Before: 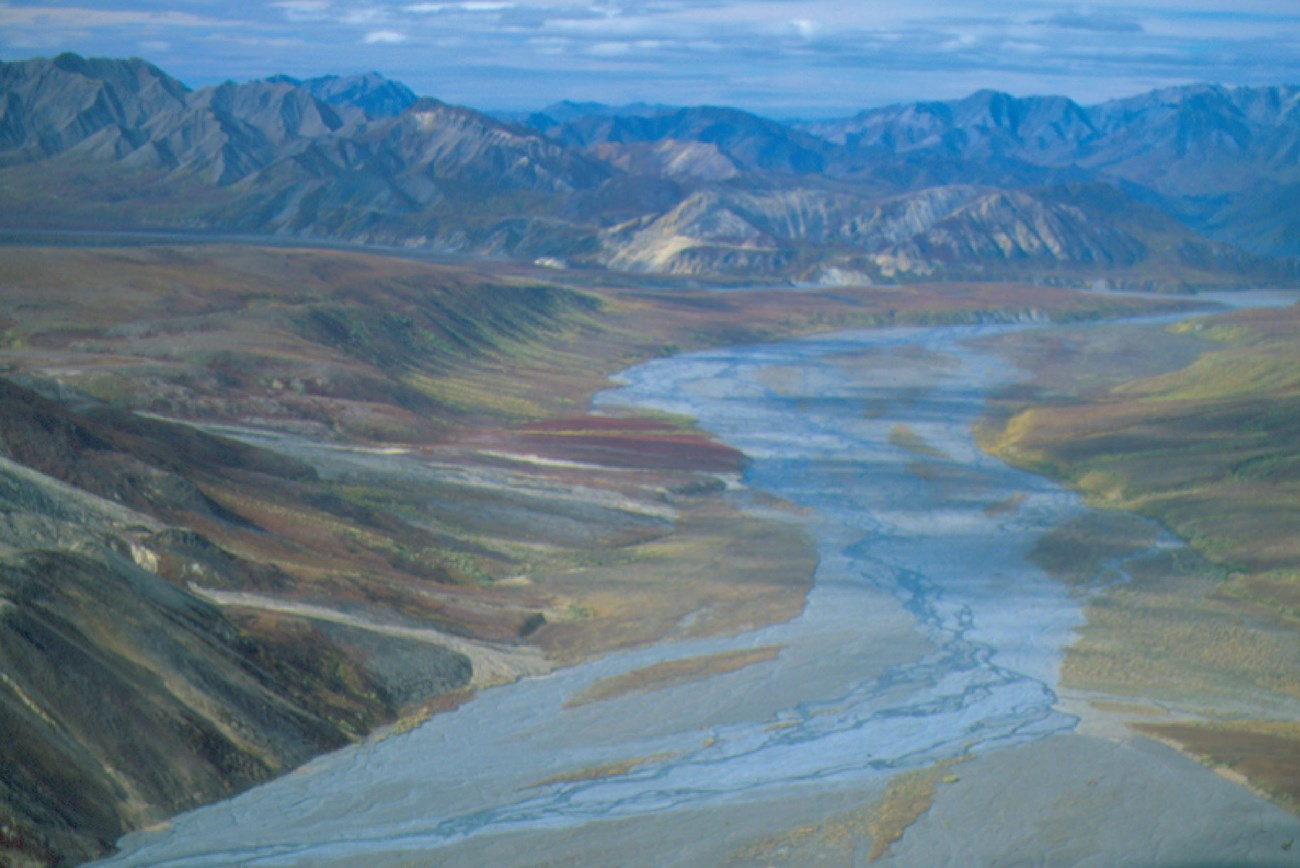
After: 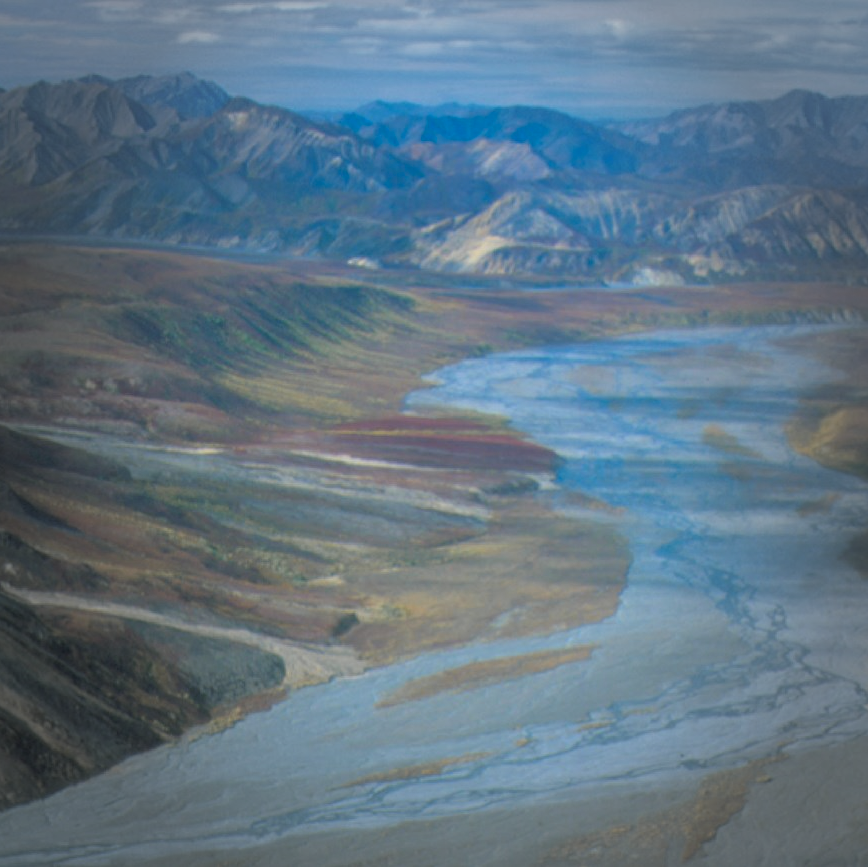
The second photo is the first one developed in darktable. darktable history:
color zones: curves: ch1 [(0.263, 0.53) (0.376, 0.287) (0.487, 0.512) (0.748, 0.547) (1, 0.513)]; ch2 [(0.262, 0.45) (0.751, 0.477)]
vignetting: fall-off start 64.31%, width/height ratio 0.889
crop and rotate: left 14.425%, right 18.747%
